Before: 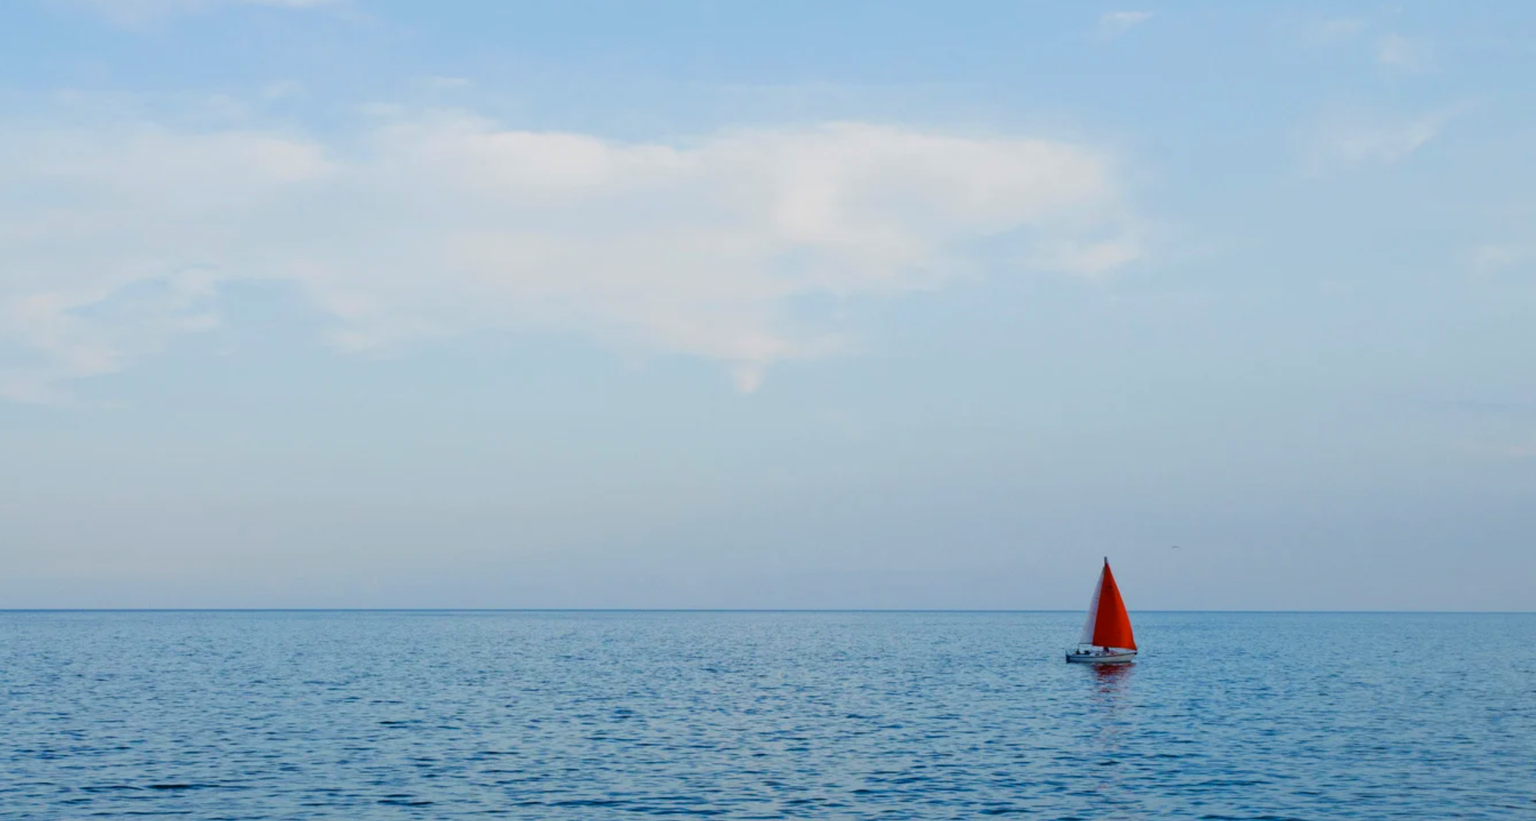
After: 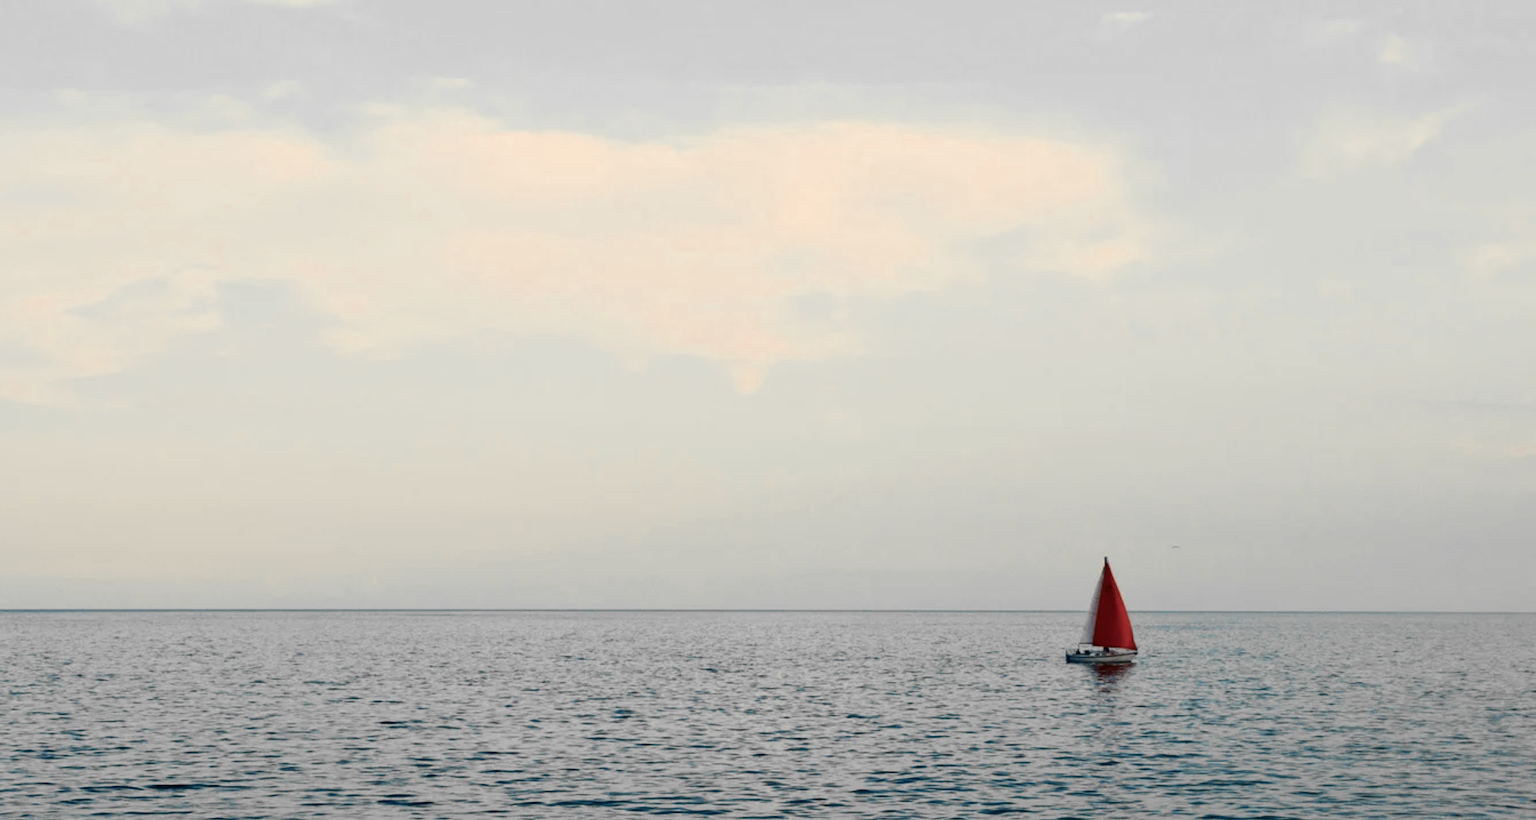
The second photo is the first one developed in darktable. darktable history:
color balance: input saturation 80.07%
white balance: red 1.138, green 0.996, blue 0.812
contrast brightness saturation: contrast 0.25, saturation -0.31
color zones: curves: ch0 [(0, 0.363) (0.128, 0.373) (0.25, 0.5) (0.402, 0.407) (0.521, 0.525) (0.63, 0.559) (0.729, 0.662) (0.867, 0.471)]; ch1 [(0, 0.515) (0.136, 0.618) (0.25, 0.5) (0.378, 0) (0.516, 0) (0.622, 0.593) (0.737, 0.819) (0.87, 0.593)]; ch2 [(0, 0.529) (0.128, 0.471) (0.282, 0.451) (0.386, 0.662) (0.516, 0.525) (0.633, 0.554) (0.75, 0.62) (0.875, 0.441)]
